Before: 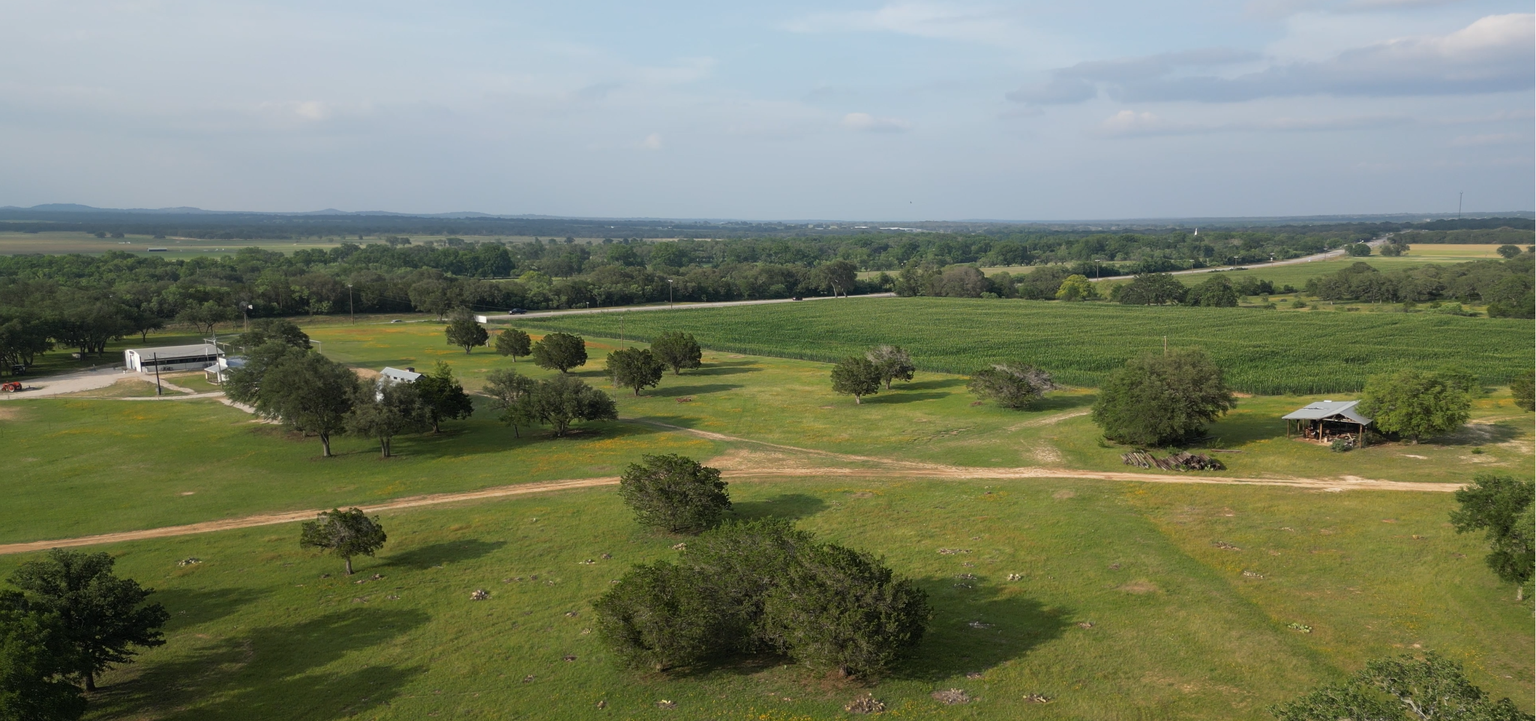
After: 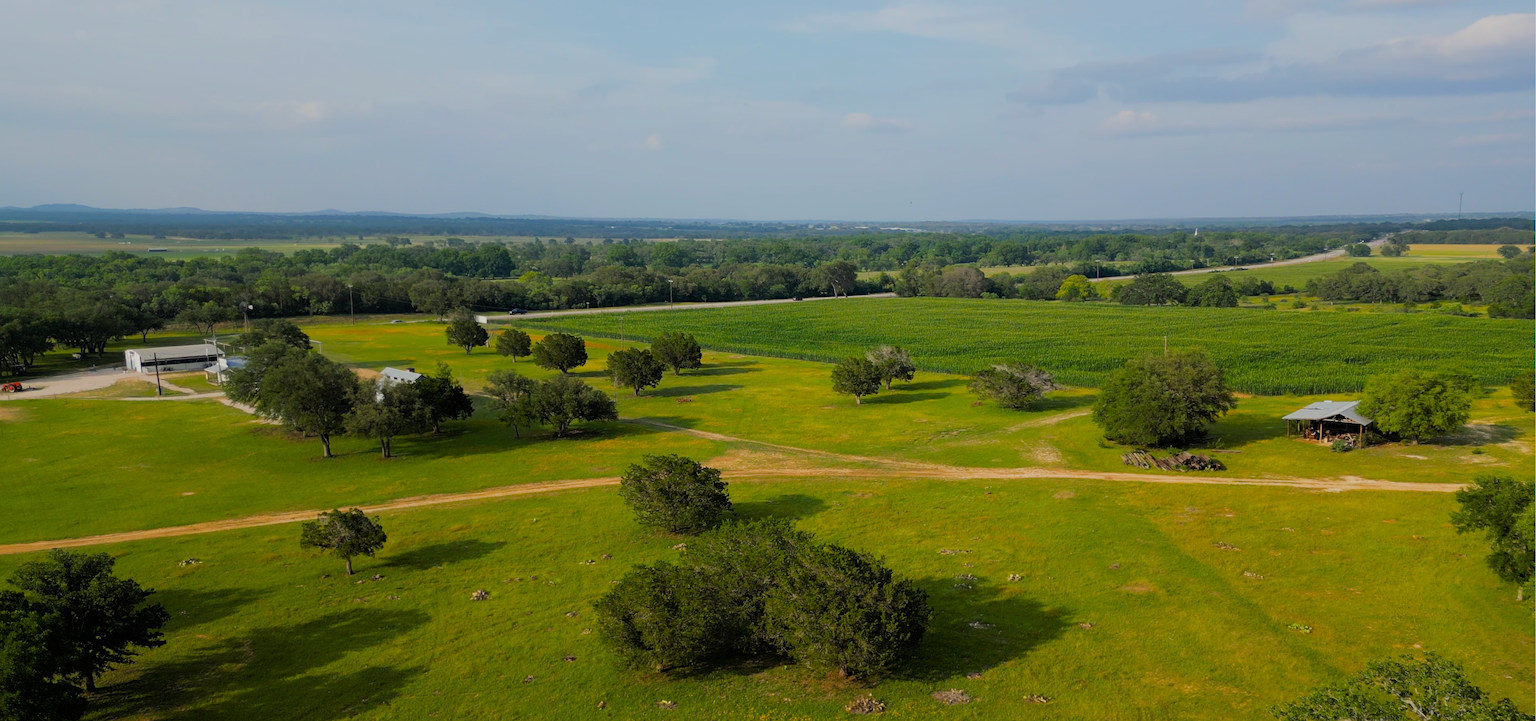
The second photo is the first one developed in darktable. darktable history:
filmic rgb: black relative exposure -7.65 EV, white relative exposure 4.56 EV, threshold 5.96 EV, hardness 3.61, enable highlight reconstruction true
exposure: exposure -0.041 EV, compensate highlight preservation false
color balance rgb: linear chroma grading › global chroma 15.138%, perceptual saturation grading › global saturation 29.77%, global vibrance 20%
